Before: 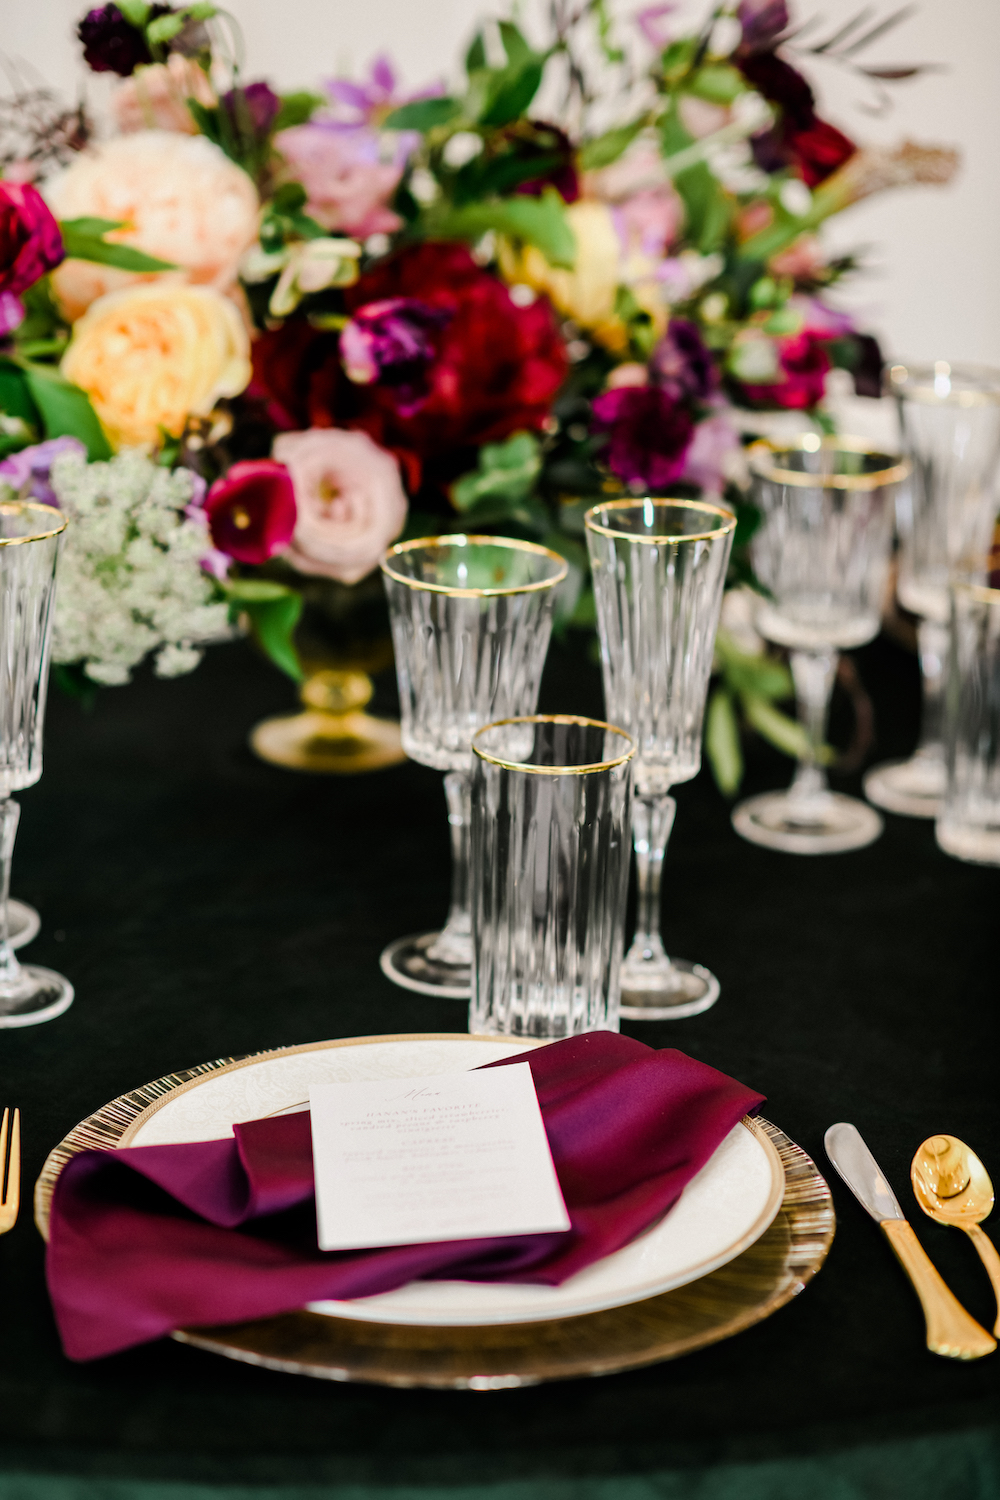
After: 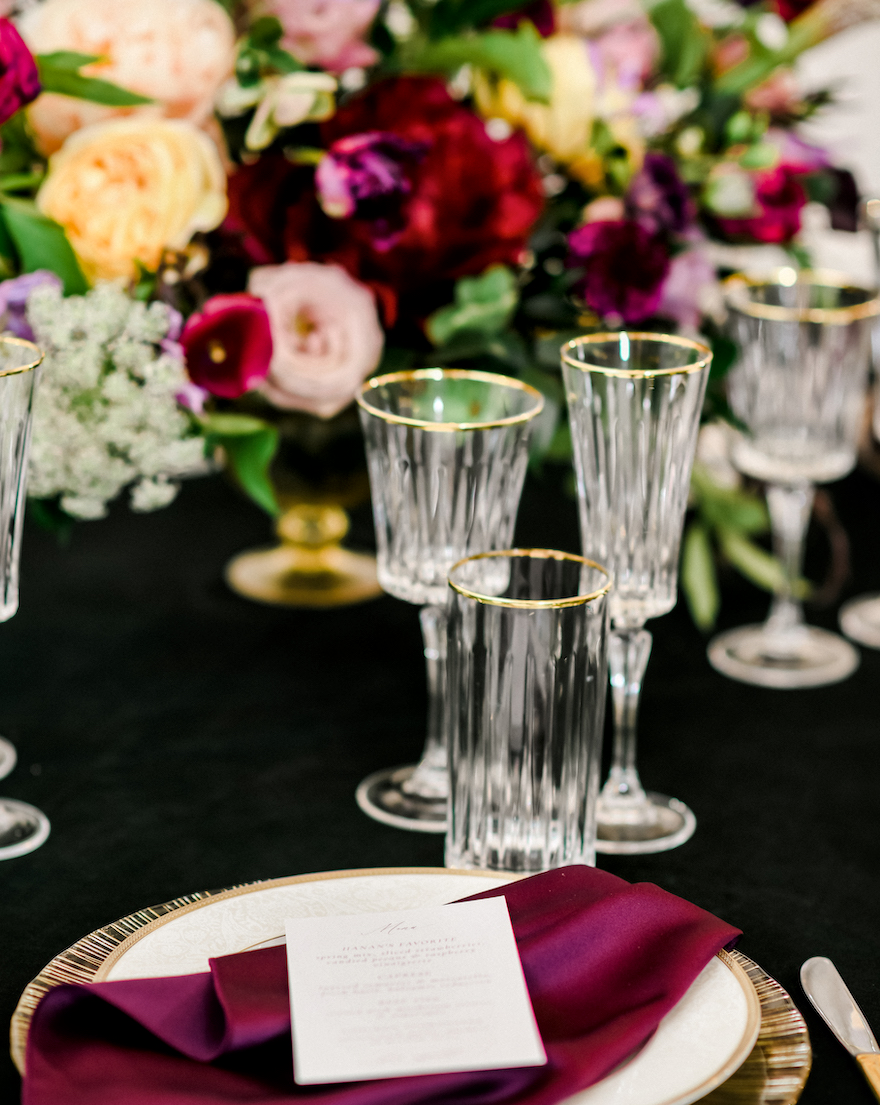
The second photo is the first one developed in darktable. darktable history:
crop and rotate: left 2.409%, top 11.068%, right 9.537%, bottom 15.247%
local contrast: mode bilateral grid, contrast 19, coarseness 50, detail 132%, midtone range 0.2
